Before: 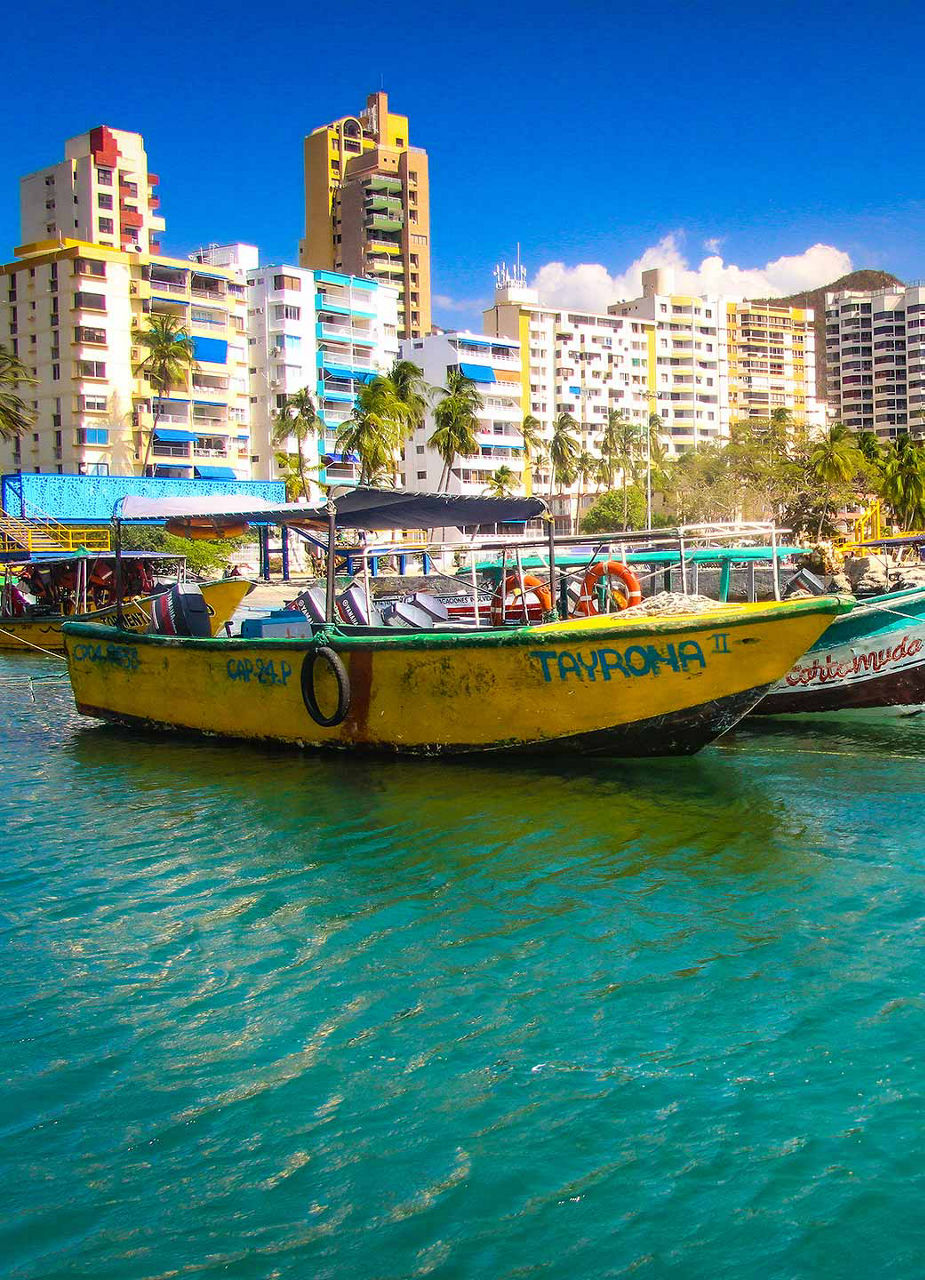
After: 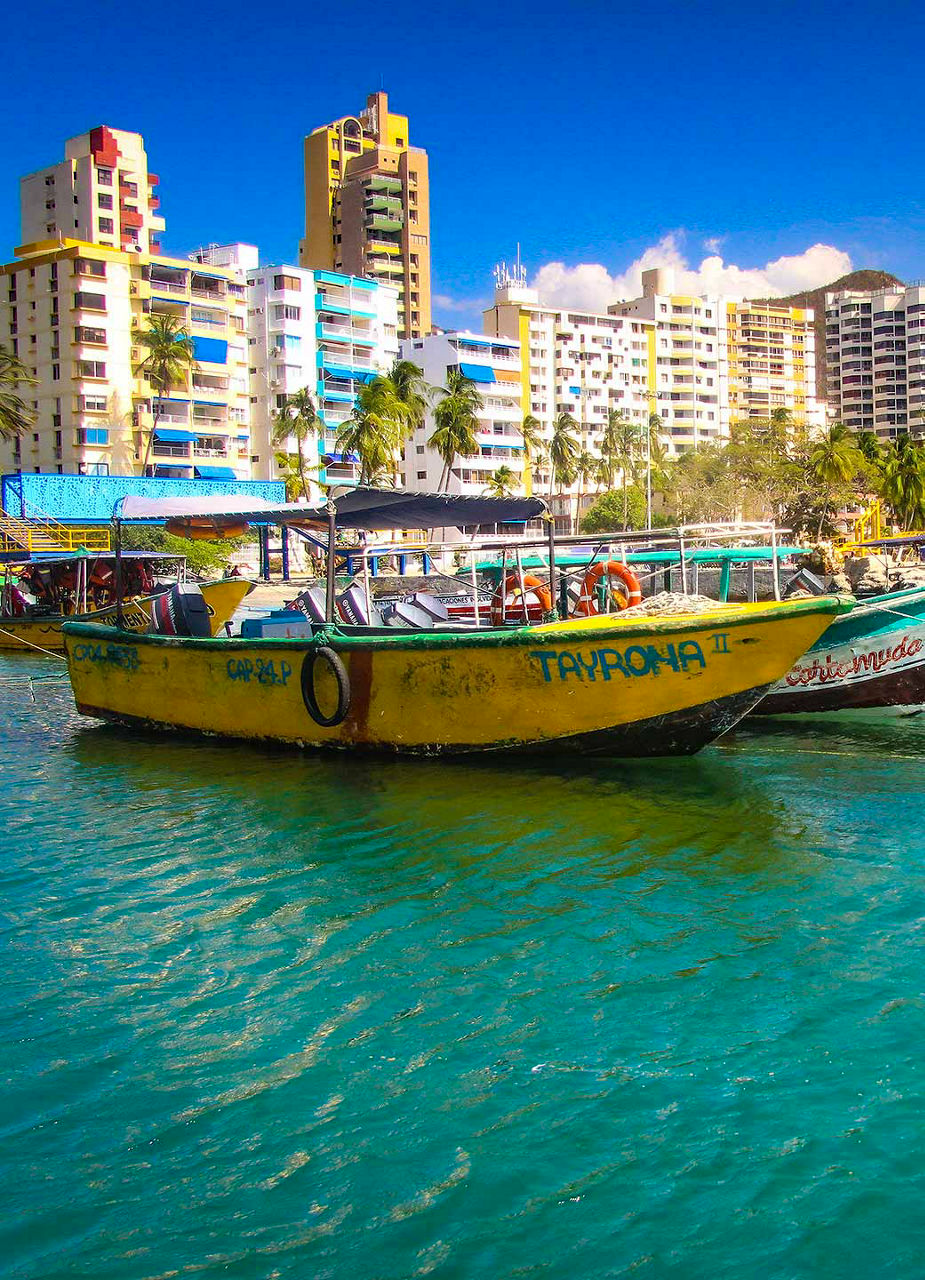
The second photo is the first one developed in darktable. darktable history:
tone equalizer: on, module defaults
haze removal: on, module defaults
